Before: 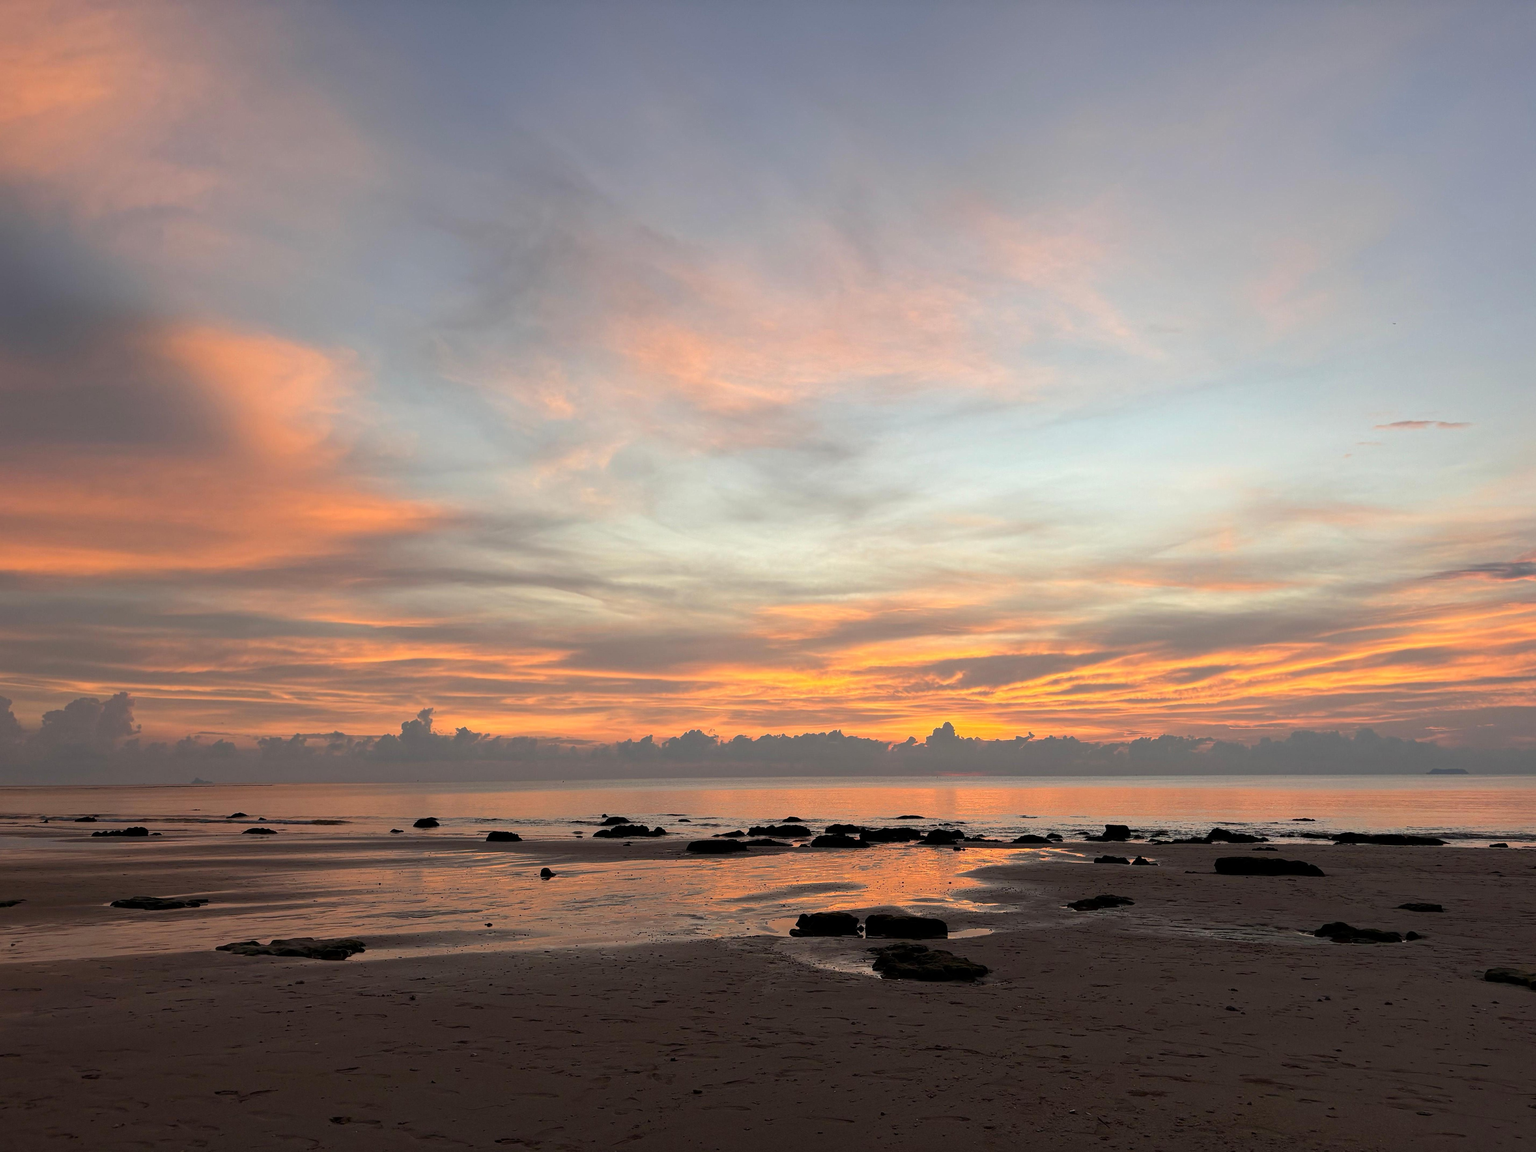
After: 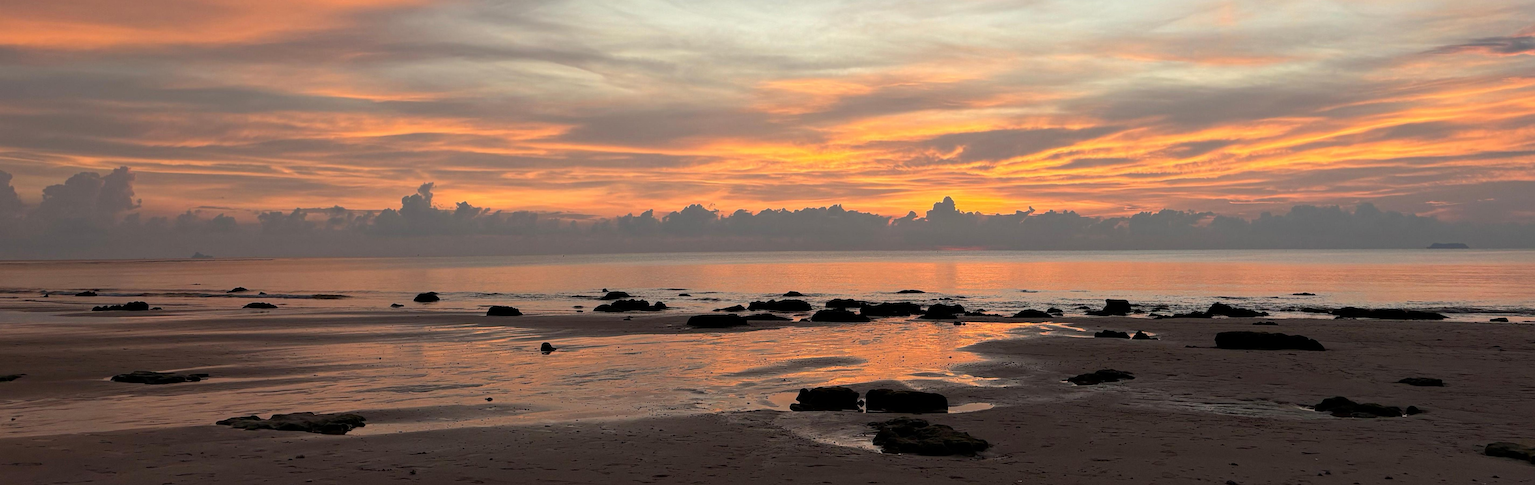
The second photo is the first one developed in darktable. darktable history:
crop: top 45.664%, bottom 12.192%
